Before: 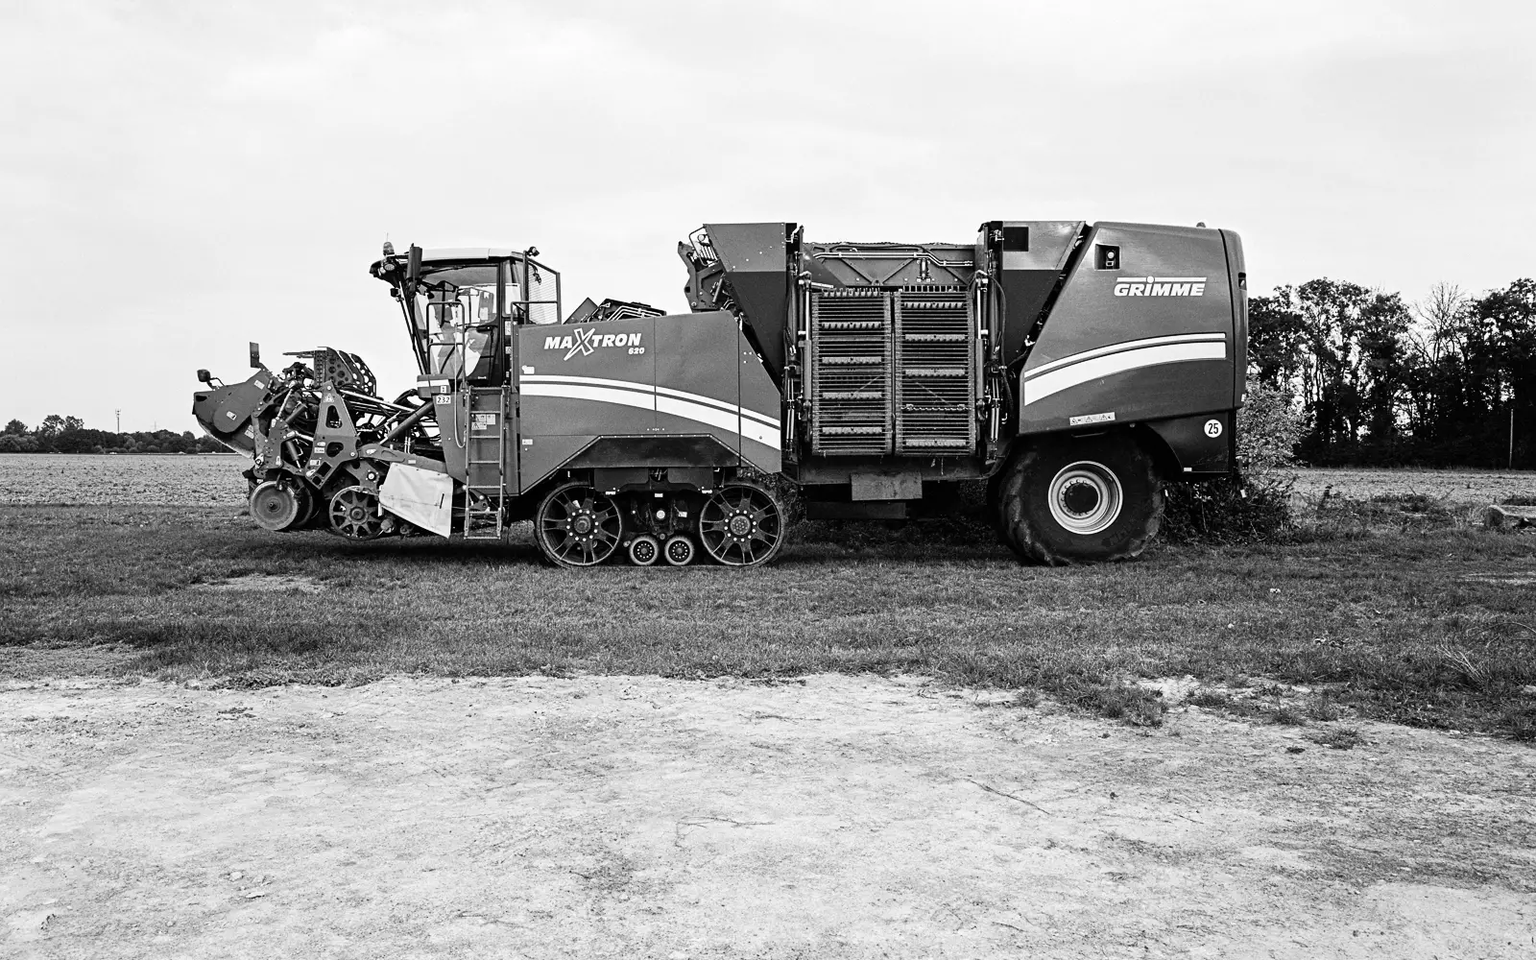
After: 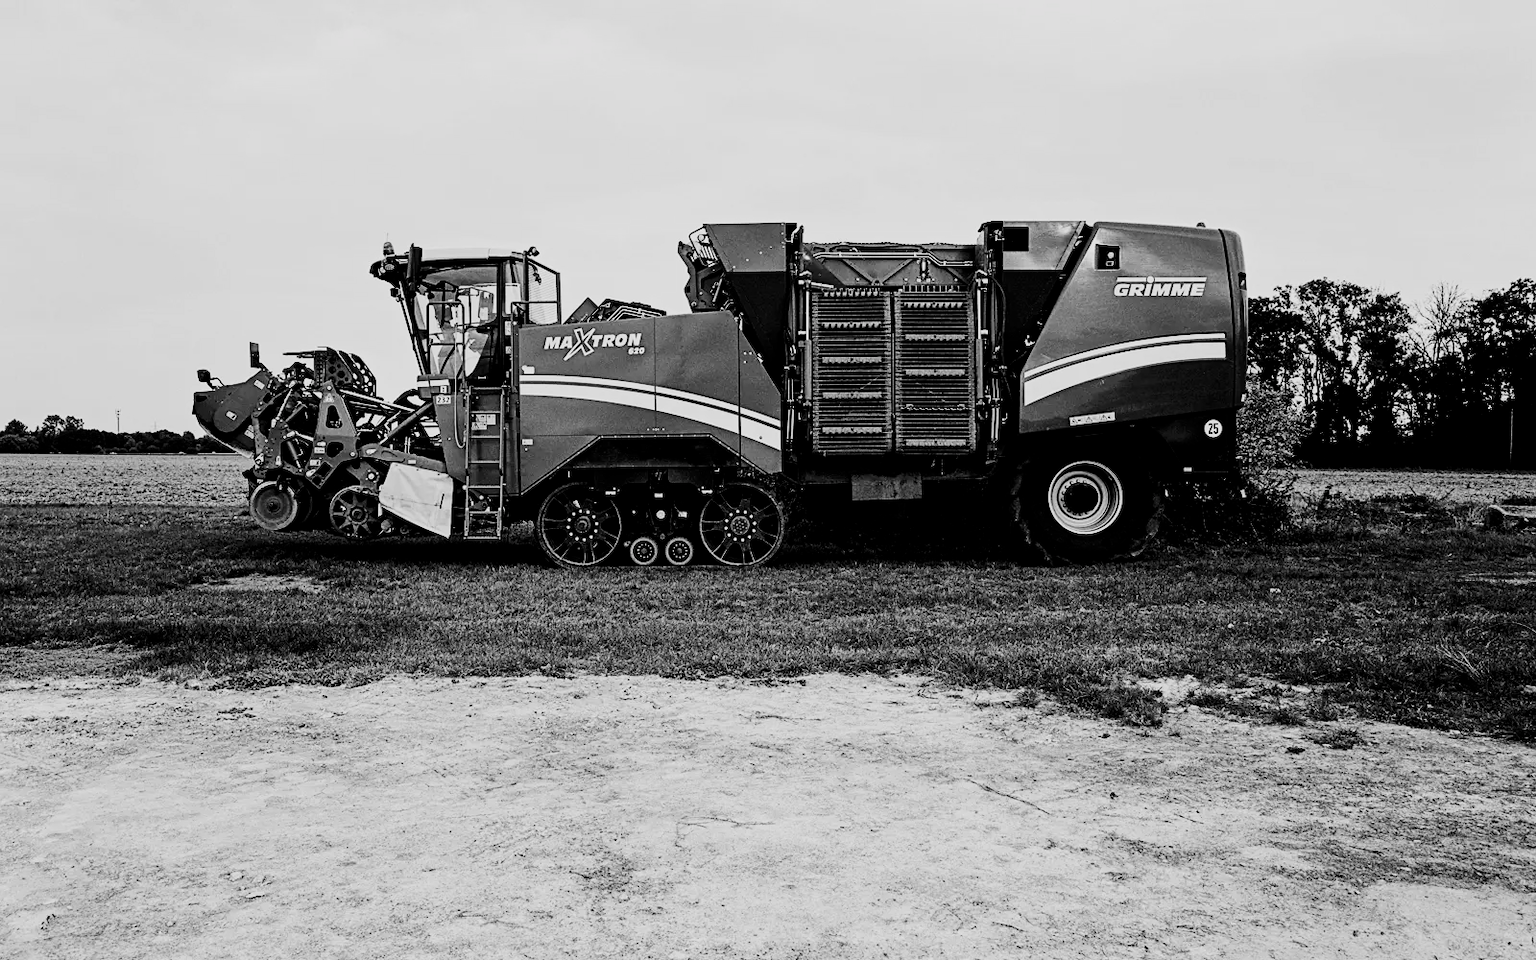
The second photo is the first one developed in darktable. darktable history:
filmic rgb: black relative exposure -5.06 EV, white relative exposure 3.97 EV, hardness 2.88, contrast 1.296, highlights saturation mix -29.84%
contrast brightness saturation: contrast 0.131, brightness -0.225, saturation 0.138
